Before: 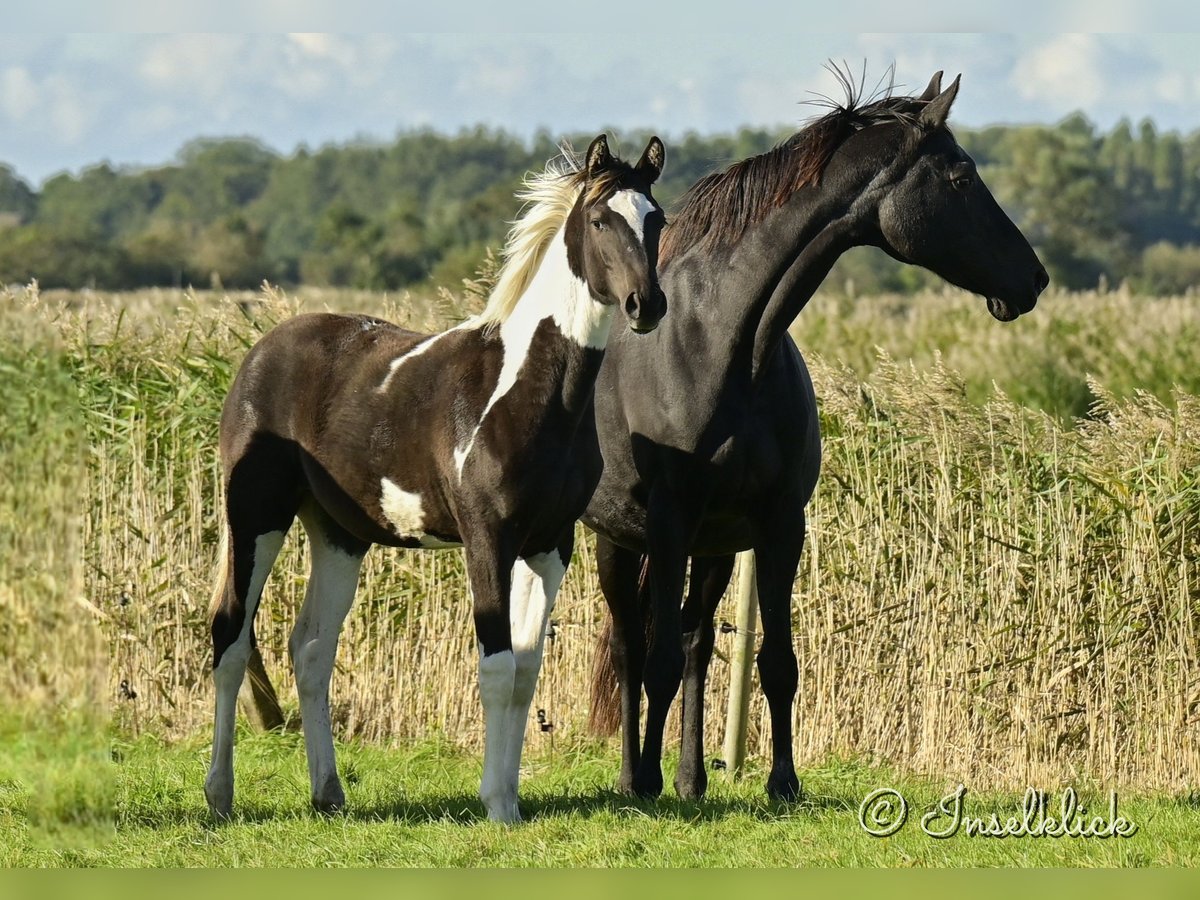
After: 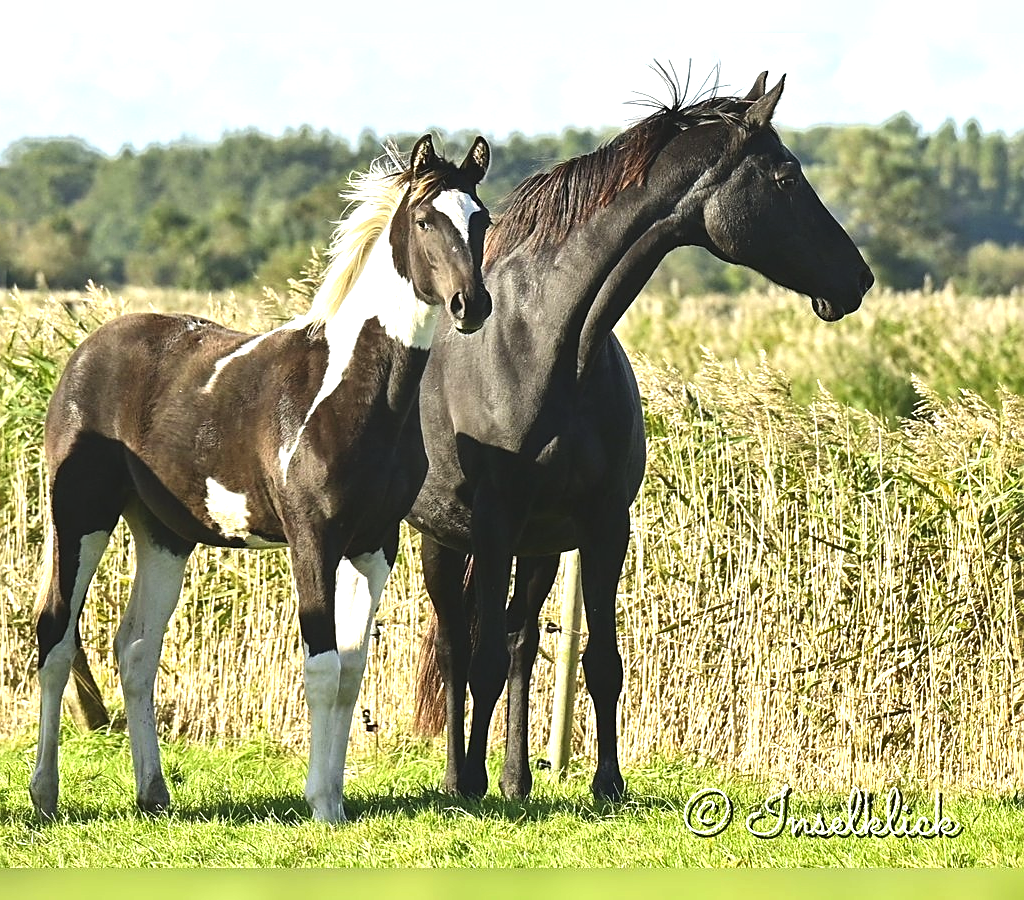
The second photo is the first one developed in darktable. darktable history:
shadows and highlights: shadows 32, highlights -32, soften with gaussian
exposure: black level correction -0.005, exposure 1.002 EV, compensate highlight preservation false
sharpen: on, module defaults
crop and rotate: left 14.584%
